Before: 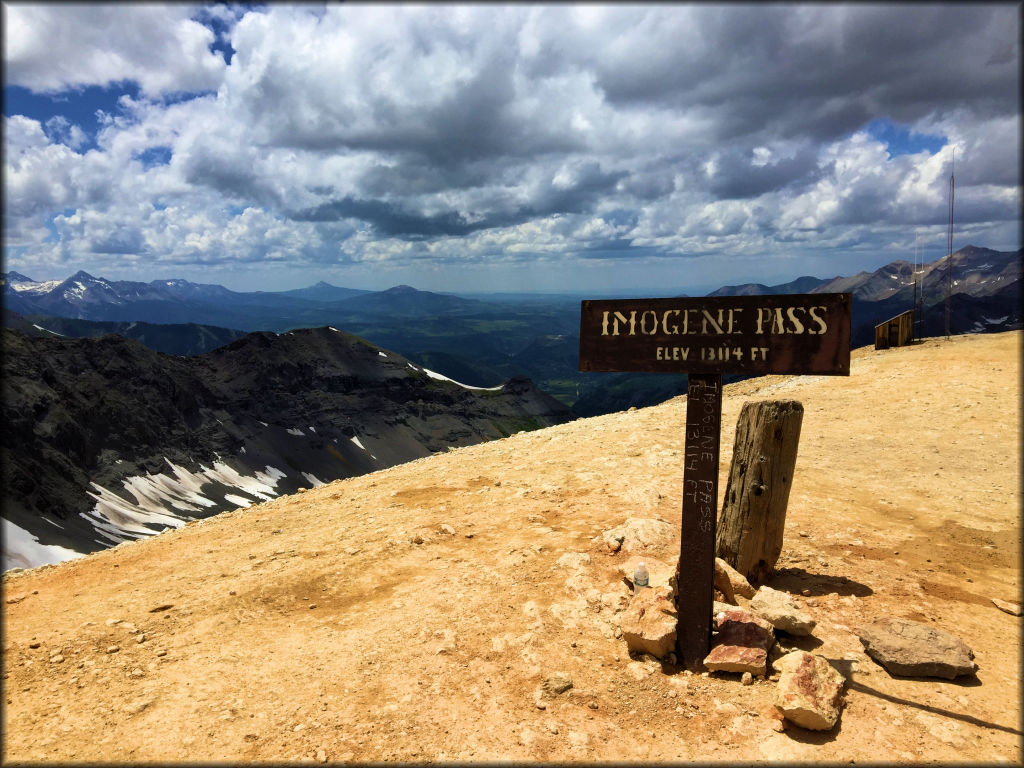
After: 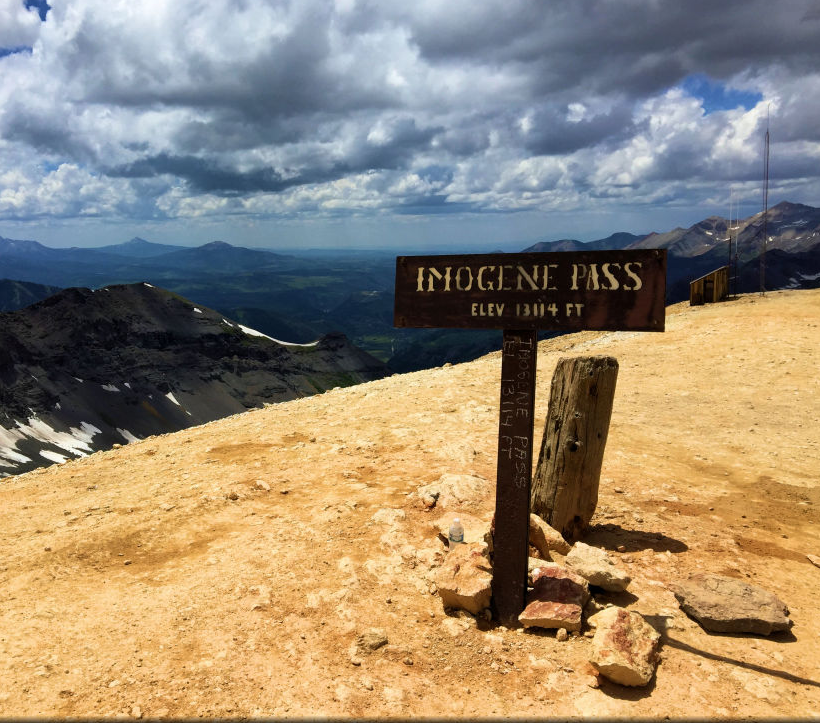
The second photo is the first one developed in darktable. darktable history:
crop and rotate: left 18.154%, top 5.819%, right 1.689%
